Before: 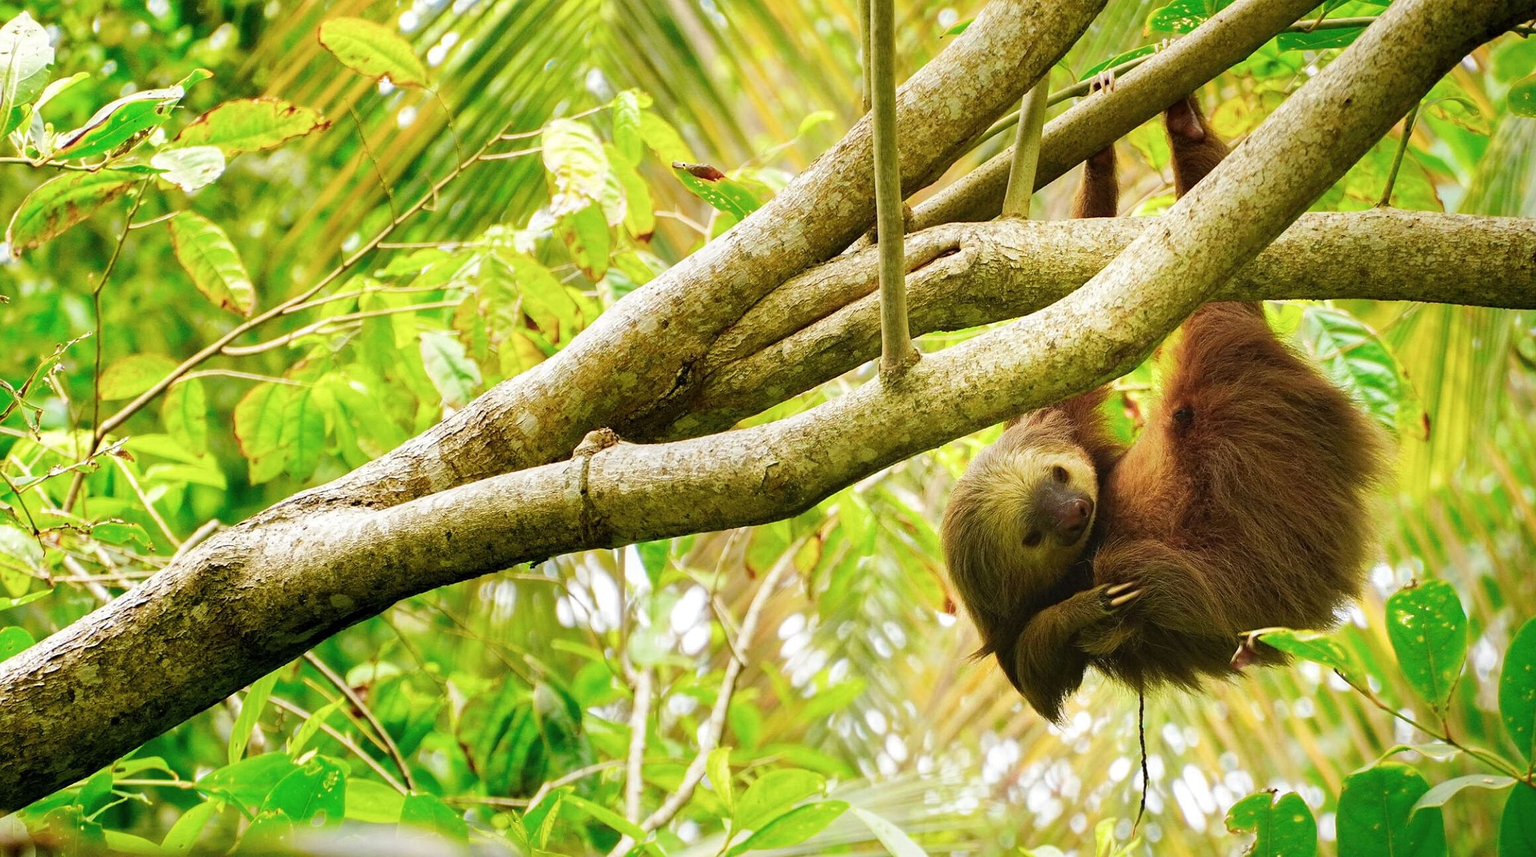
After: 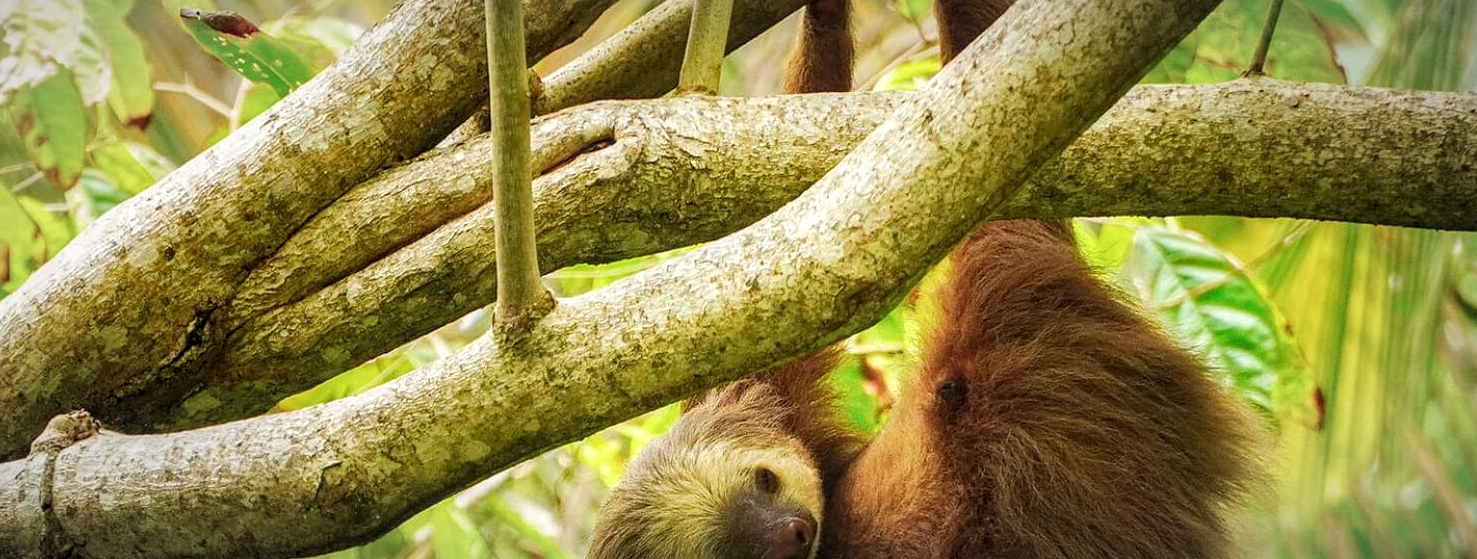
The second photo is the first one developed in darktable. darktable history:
vignetting: fall-off radius 70%, automatic ratio true
crop: left 36.005%, top 18.293%, right 0.31%, bottom 38.444%
local contrast: on, module defaults
